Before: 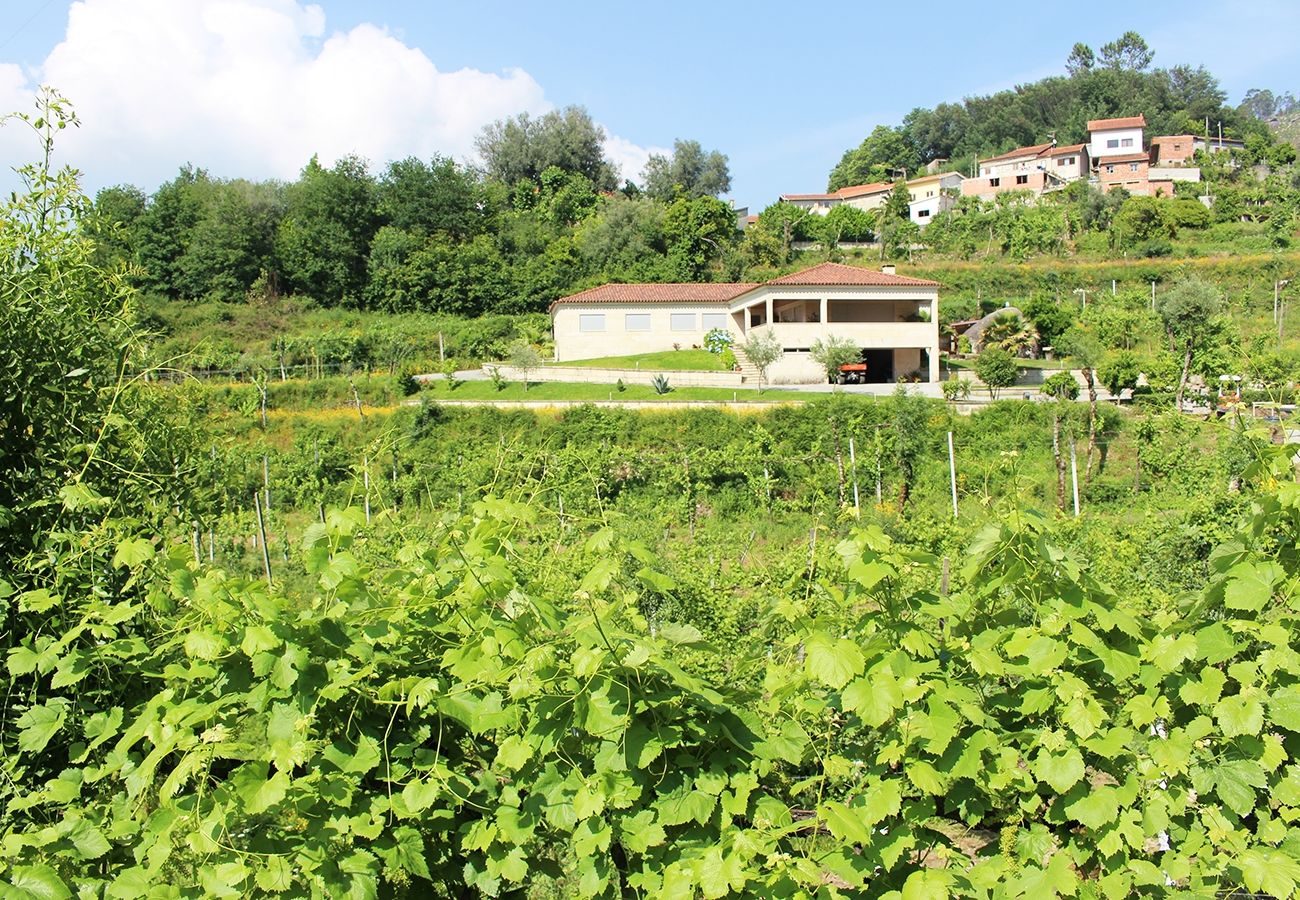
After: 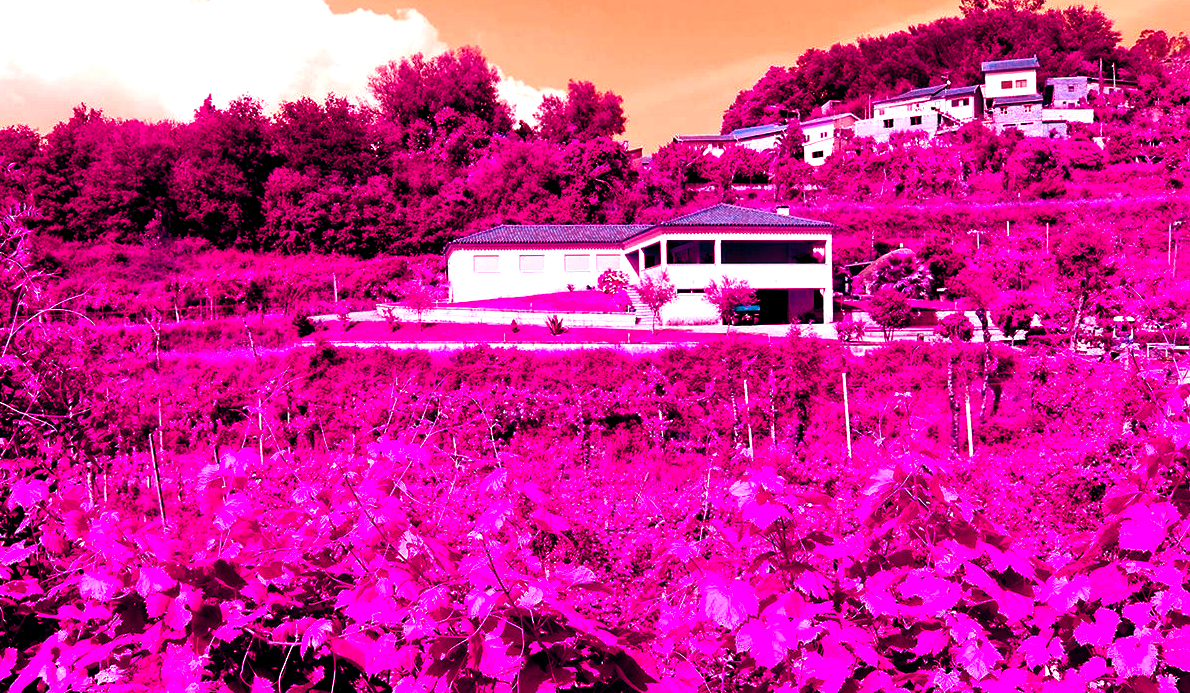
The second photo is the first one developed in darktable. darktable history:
crop: left 8.155%, top 6.611%, bottom 15.385%
color balance rgb: shadows lift › luminance -18.76%, shadows lift › chroma 35.44%, power › luminance -3.76%, power › hue 142.17°, highlights gain › chroma 7.5%, highlights gain › hue 184.75°, global offset › luminance -0.52%, global offset › chroma 0.91%, global offset › hue 173.36°, shadows fall-off 300%, white fulcrum 2 EV, highlights fall-off 300%, linear chroma grading › shadows 17.19%, linear chroma grading › highlights 61.12%, linear chroma grading › global chroma 50%, hue shift -150.52°, perceptual brilliance grading › global brilliance 12%, mask middle-gray fulcrum 100%, contrast gray fulcrum 38.43%, contrast 35.15%, saturation formula JzAzBz (2021)
contrast equalizer: octaves 7, y [[0.6 ×6], [0.55 ×6], [0 ×6], [0 ×6], [0 ×6]], mix 0.15
